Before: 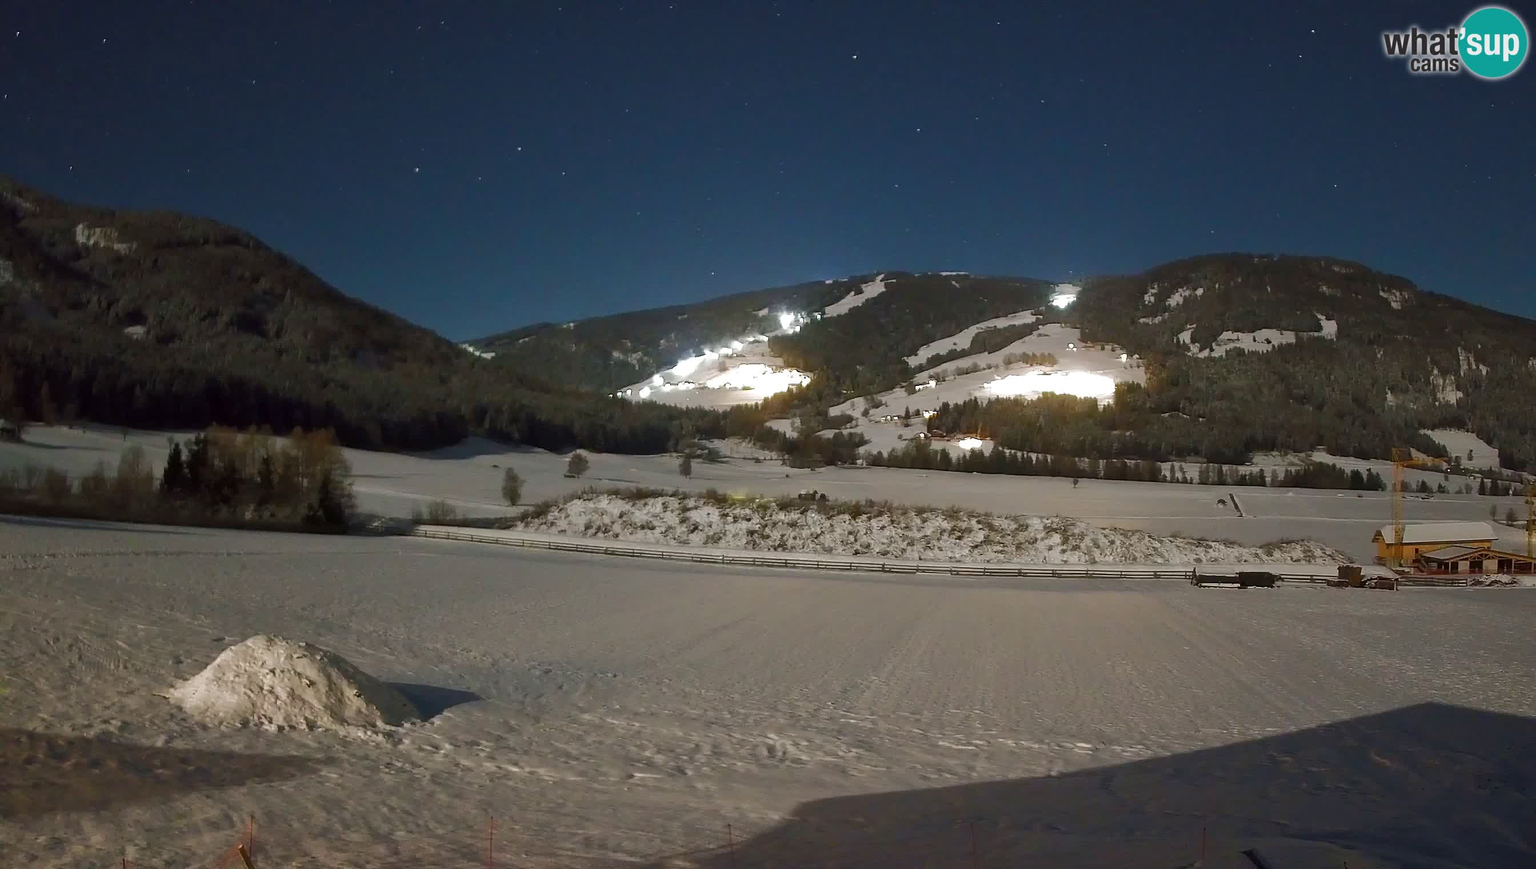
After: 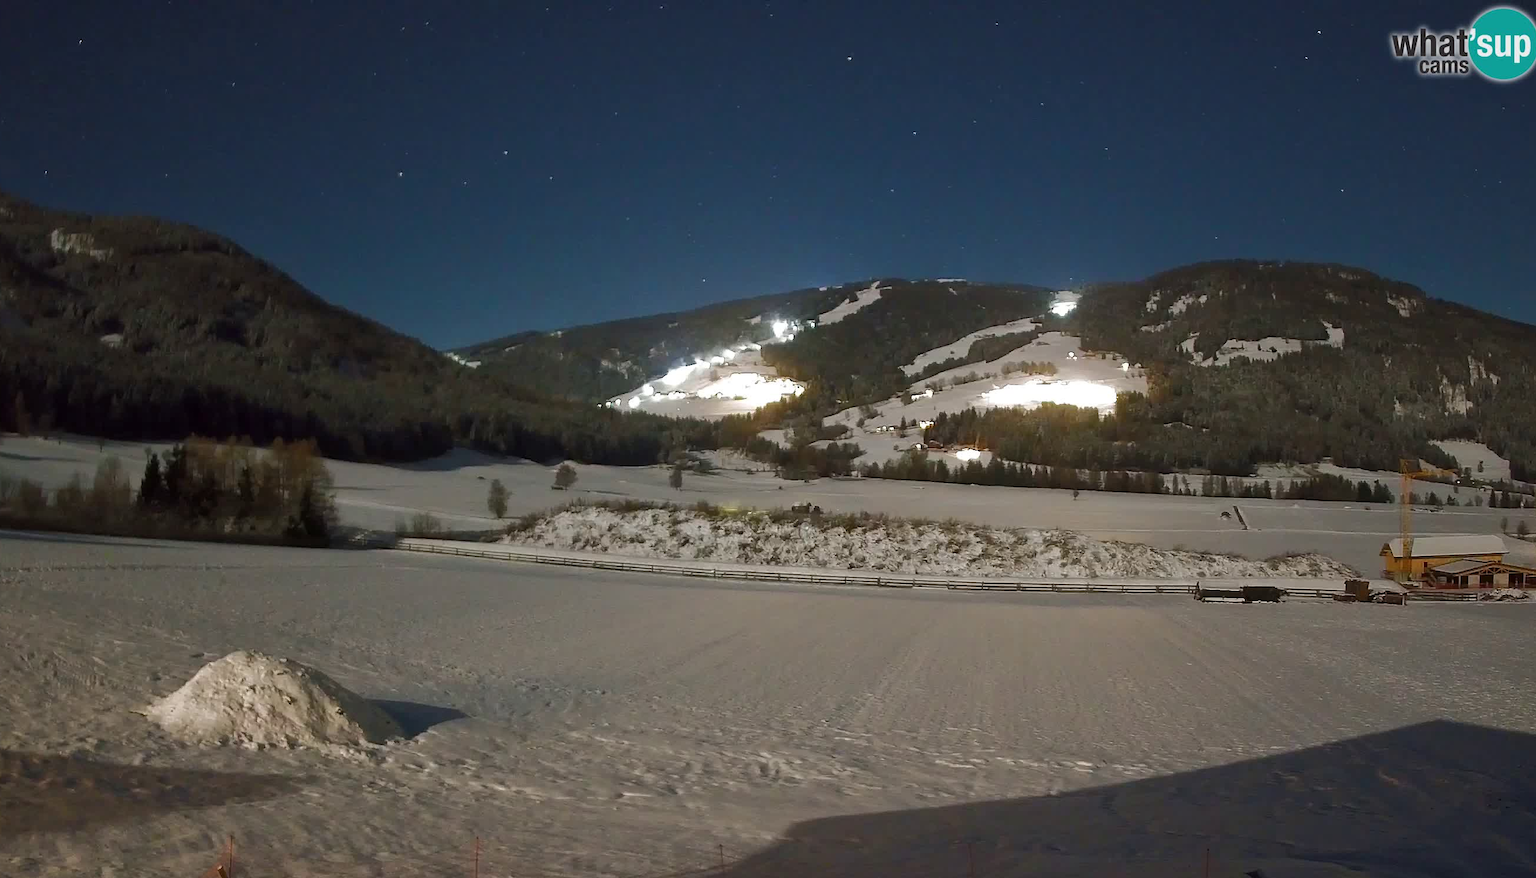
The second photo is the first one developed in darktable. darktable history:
crop and rotate: left 1.732%, right 0.699%, bottom 1.28%
